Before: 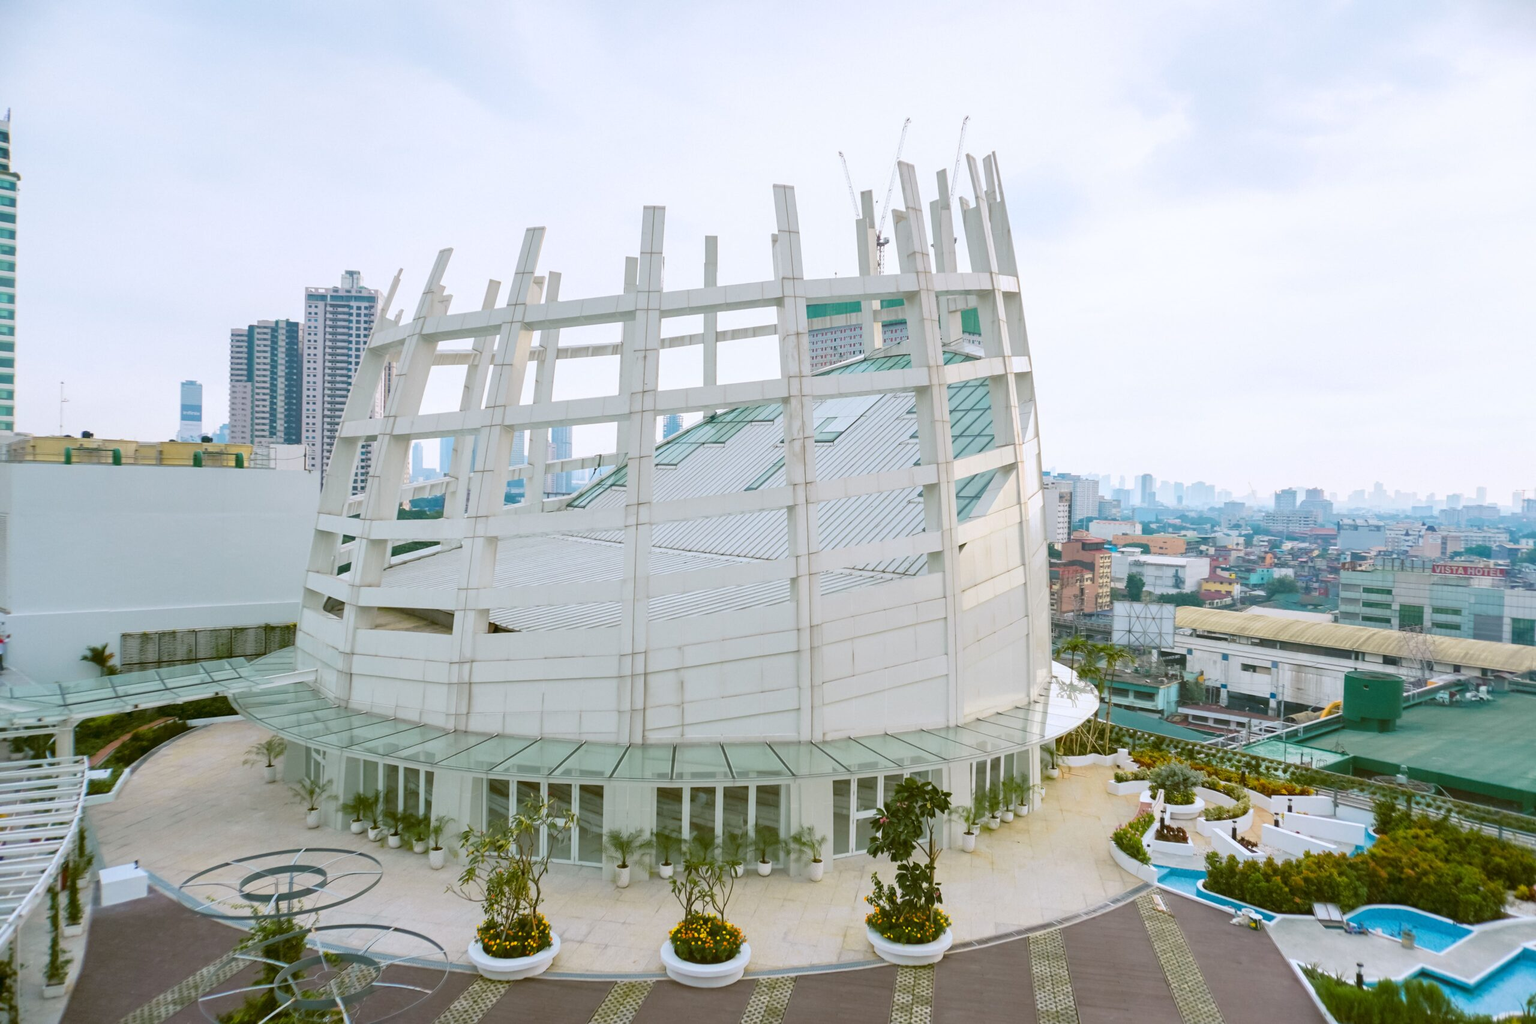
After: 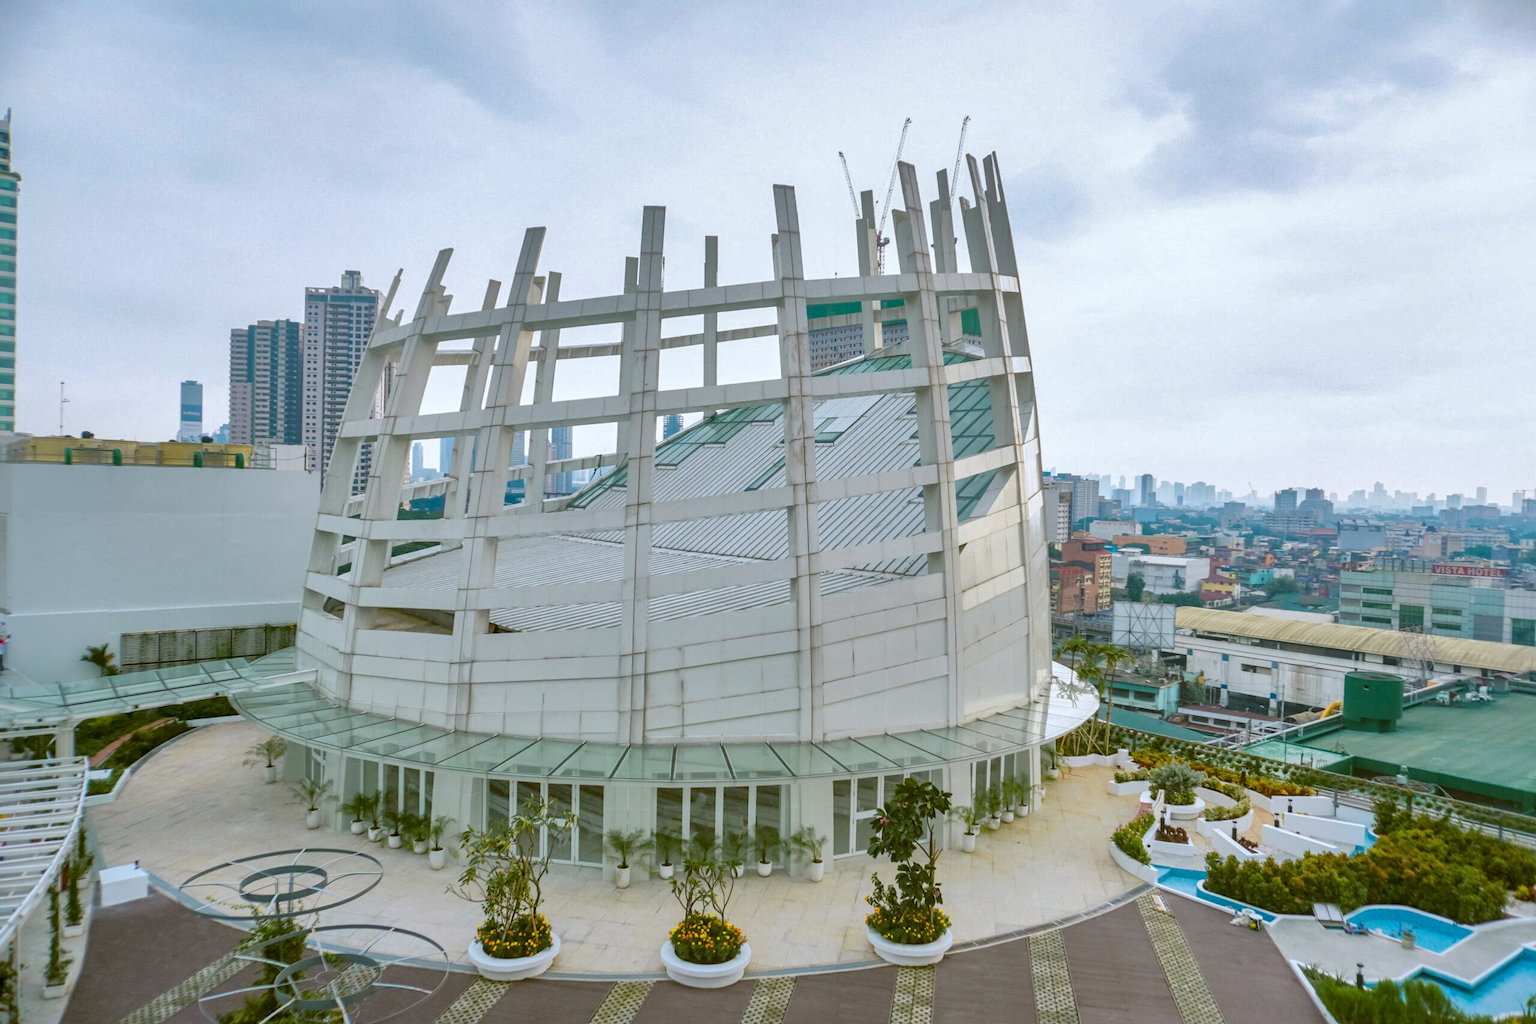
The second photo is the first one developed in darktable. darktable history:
local contrast: on, module defaults
shadows and highlights: shadows 40, highlights -60
white balance: red 0.978, blue 0.999
